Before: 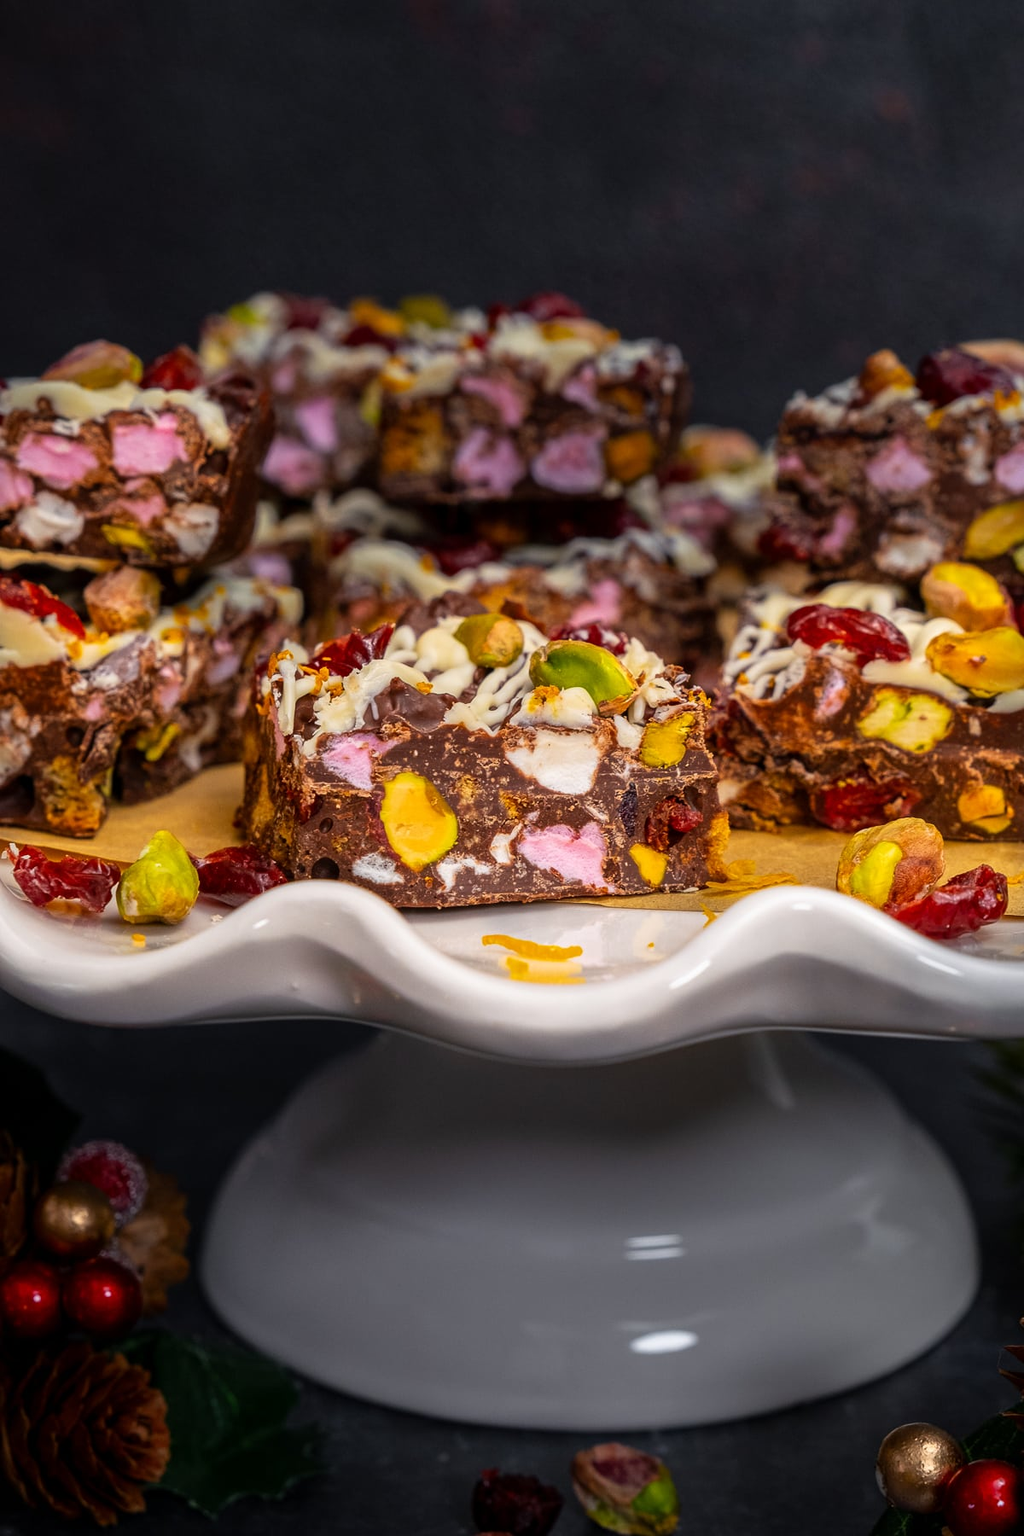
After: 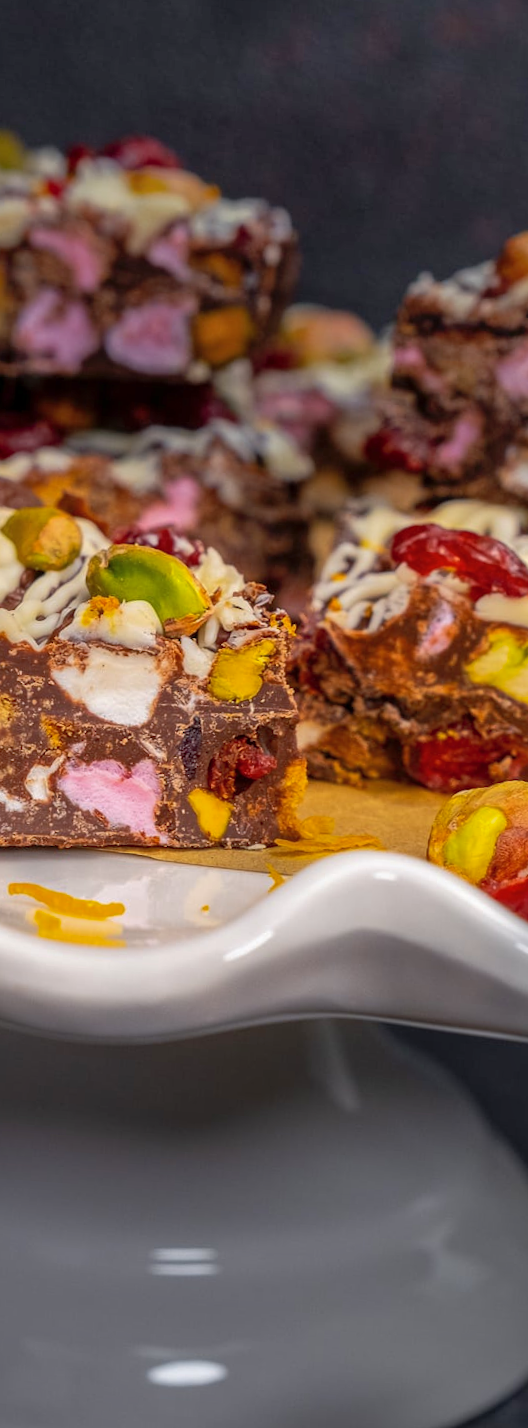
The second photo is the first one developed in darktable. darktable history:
rotate and perspective: rotation 4.1°, automatic cropping off
crop: left 45.721%, top 13.393%, right 14.118%, bottom 10.01%
shadows and highlights: on, module defaults
